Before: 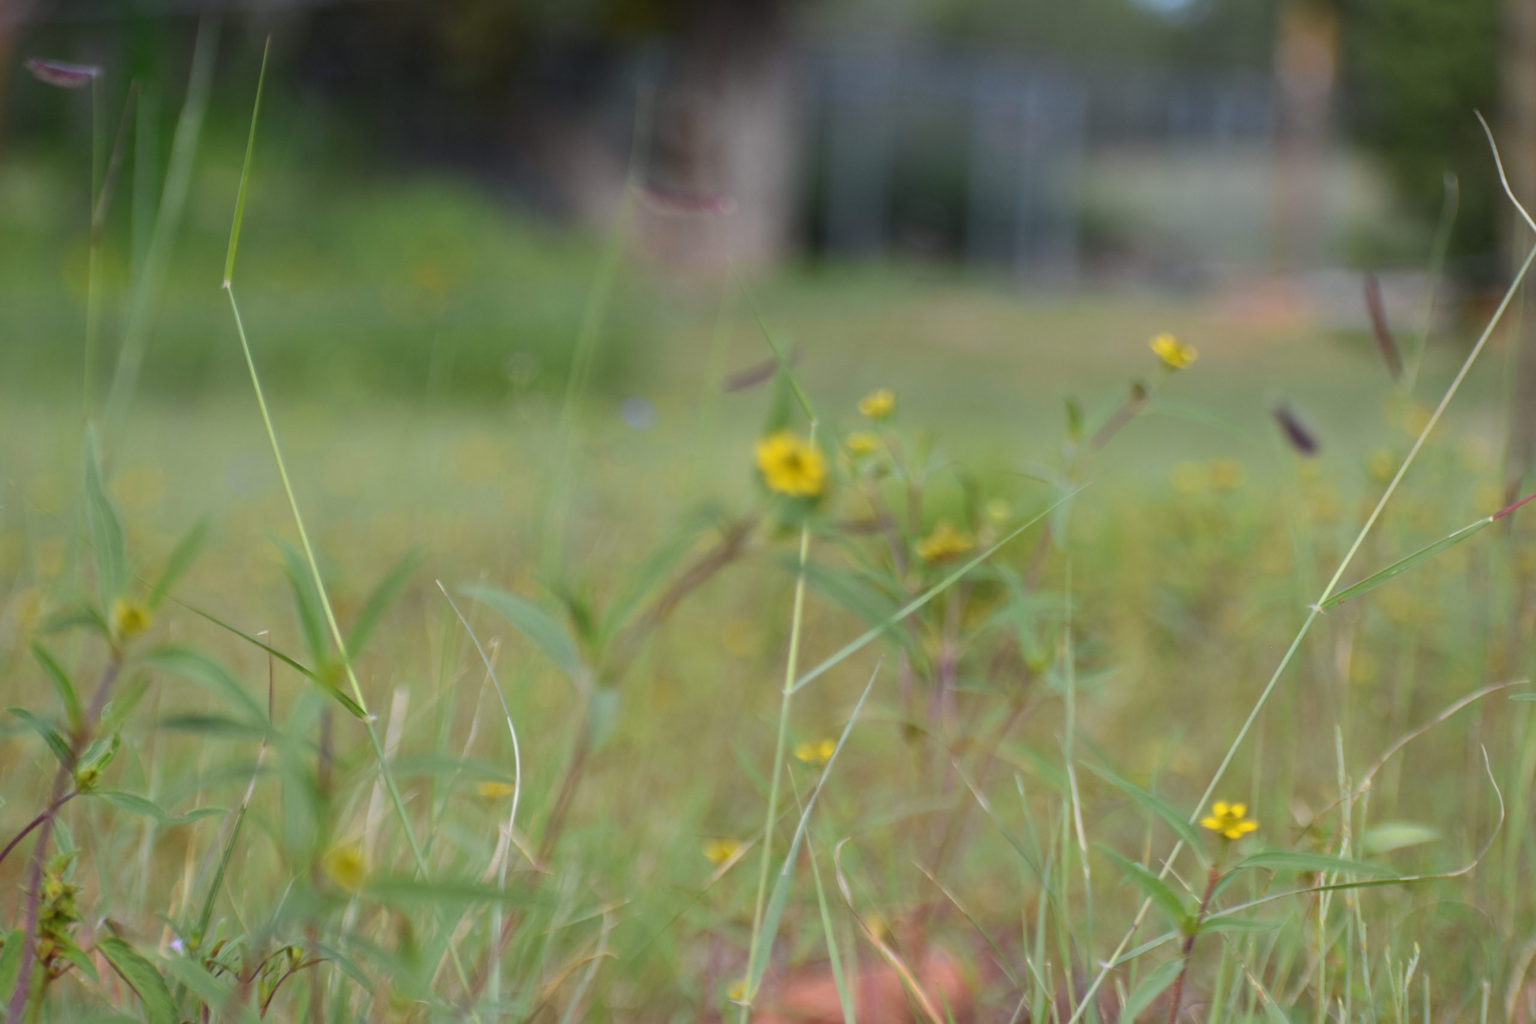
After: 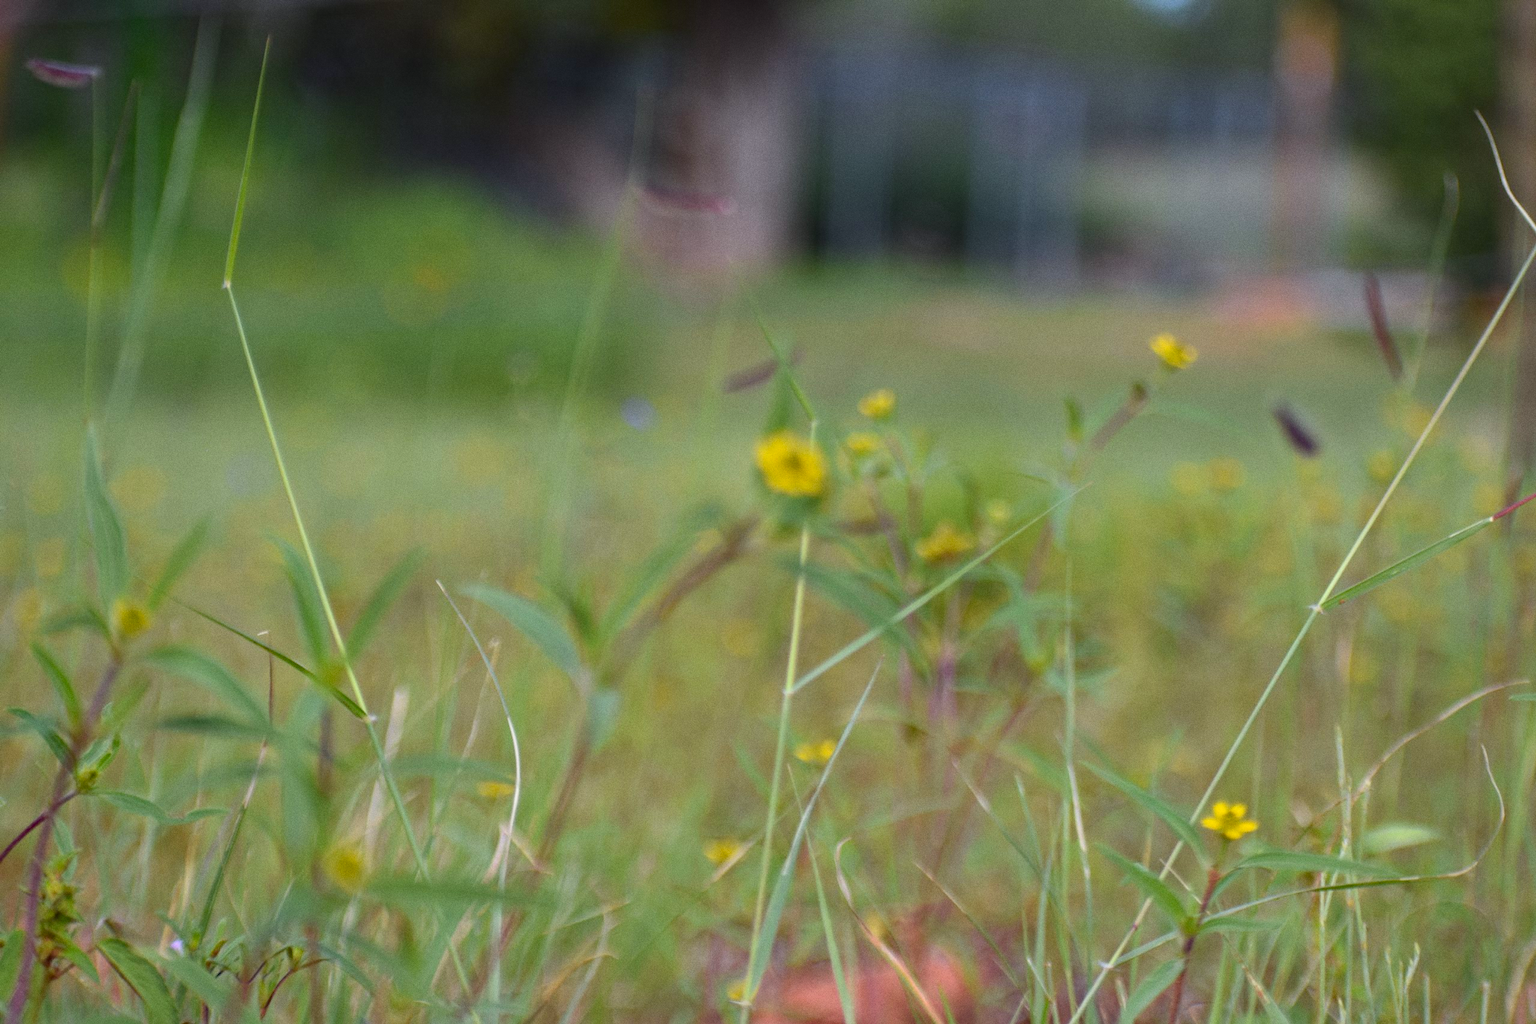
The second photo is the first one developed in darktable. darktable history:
haze removal: strength 0.29, distance 0.25, compatibility mode true, adaptive false
grain: coarseness 0.09 ISO
